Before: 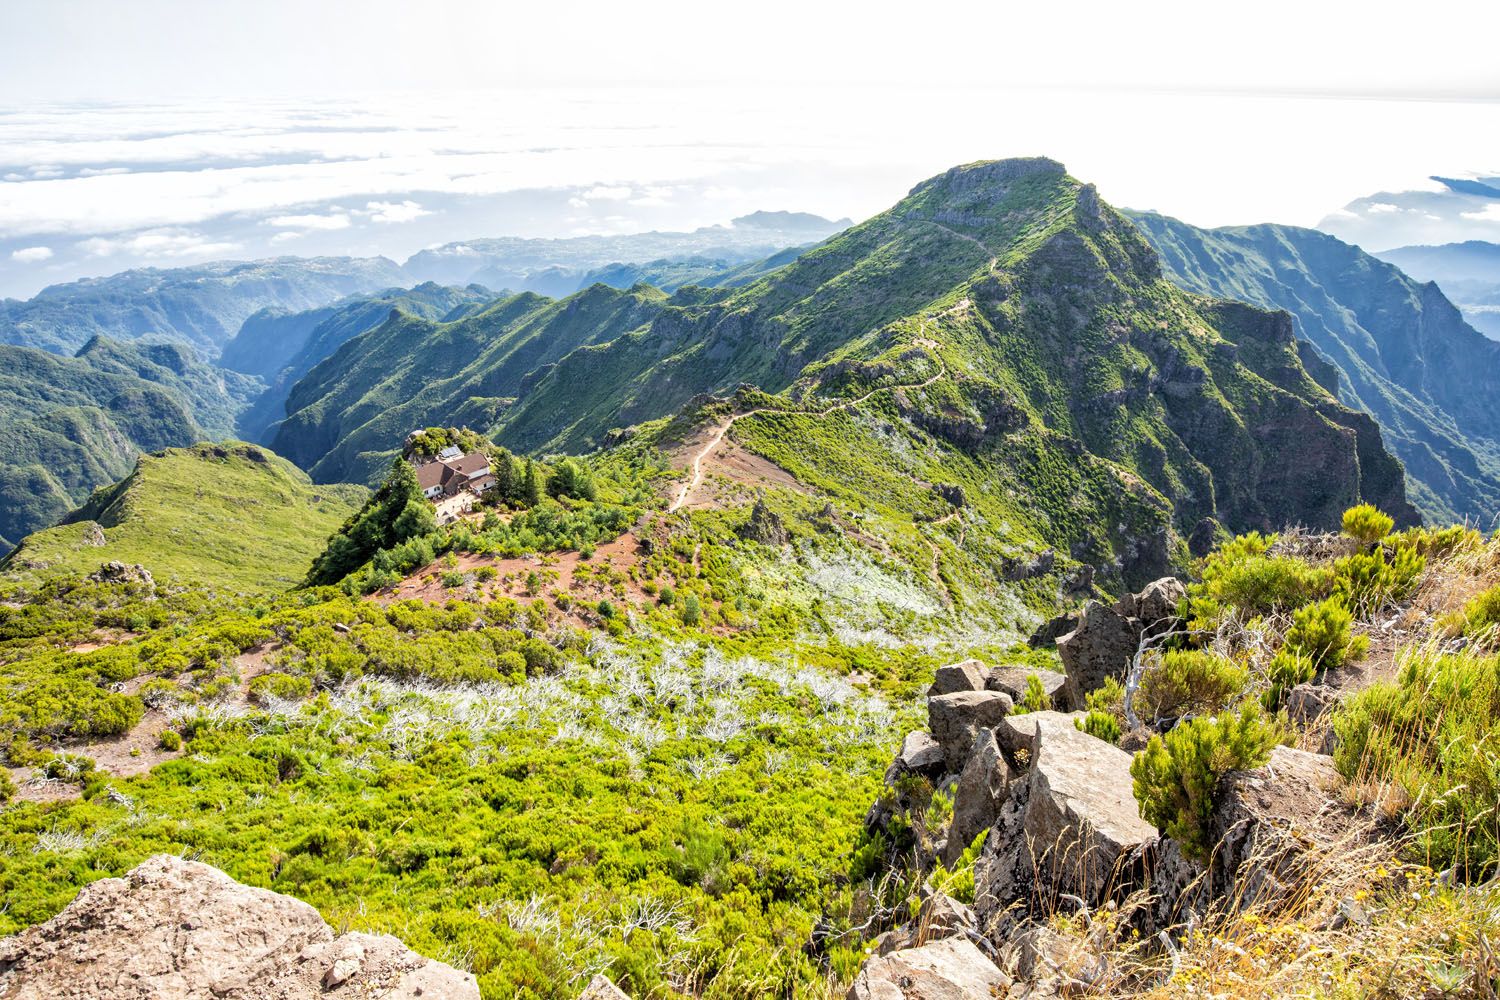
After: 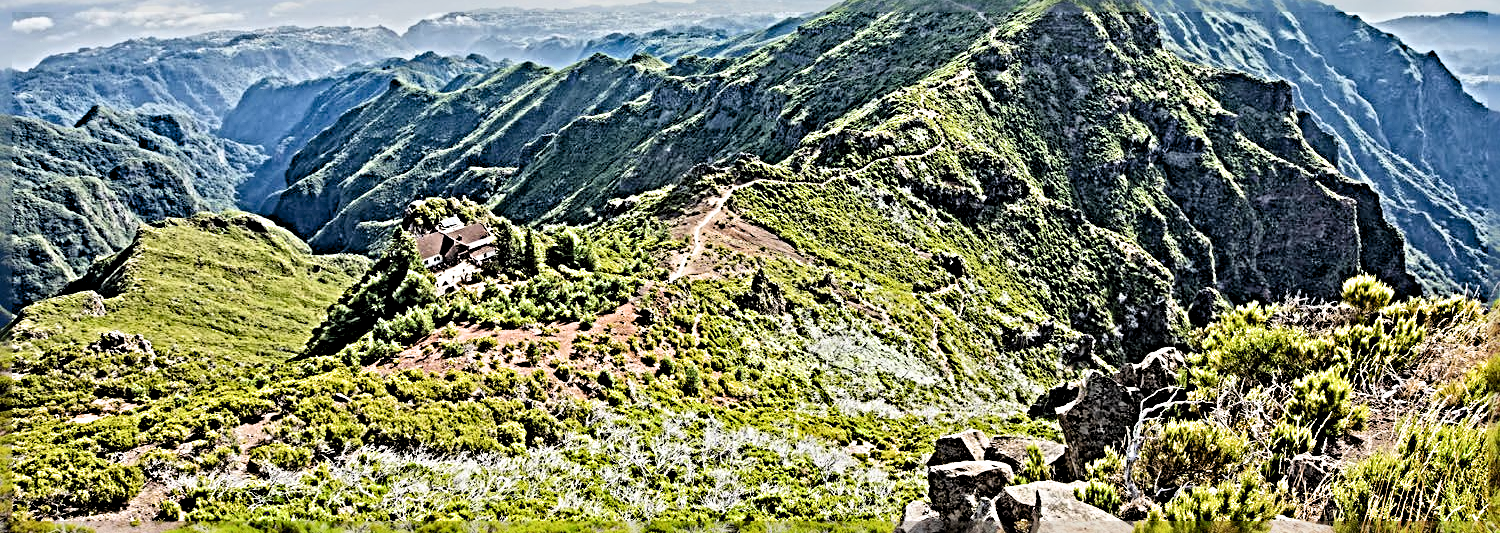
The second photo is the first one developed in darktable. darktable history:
crop and rotate: top 23.1%, bottom 23.503%
contrast equalizer: y [[0.586, 0.584, 0.576, 0.565, 0.552, 0.539], [0.5 ×6], [0.97, 0.959, 0.919, 0.859, 0.789, 0.717], [0 ×6], [0 ×6]]
filmic rgb: middle gray luminance 18.26%, black relative exposure -11.18 EV, white relative exposure 3.73 EV, target black luminance 0%, hardness 5.83, latitude 57.79%, contrast 0.964, shadows ↔ highlights balance 49.57%, color science v6 (2022)
sharpen: radius 6.271, amount 1.803, threshold 0.194
exposure: exposure -0.053 EV, compensate exposure bias true, compensate highlight preservation false
